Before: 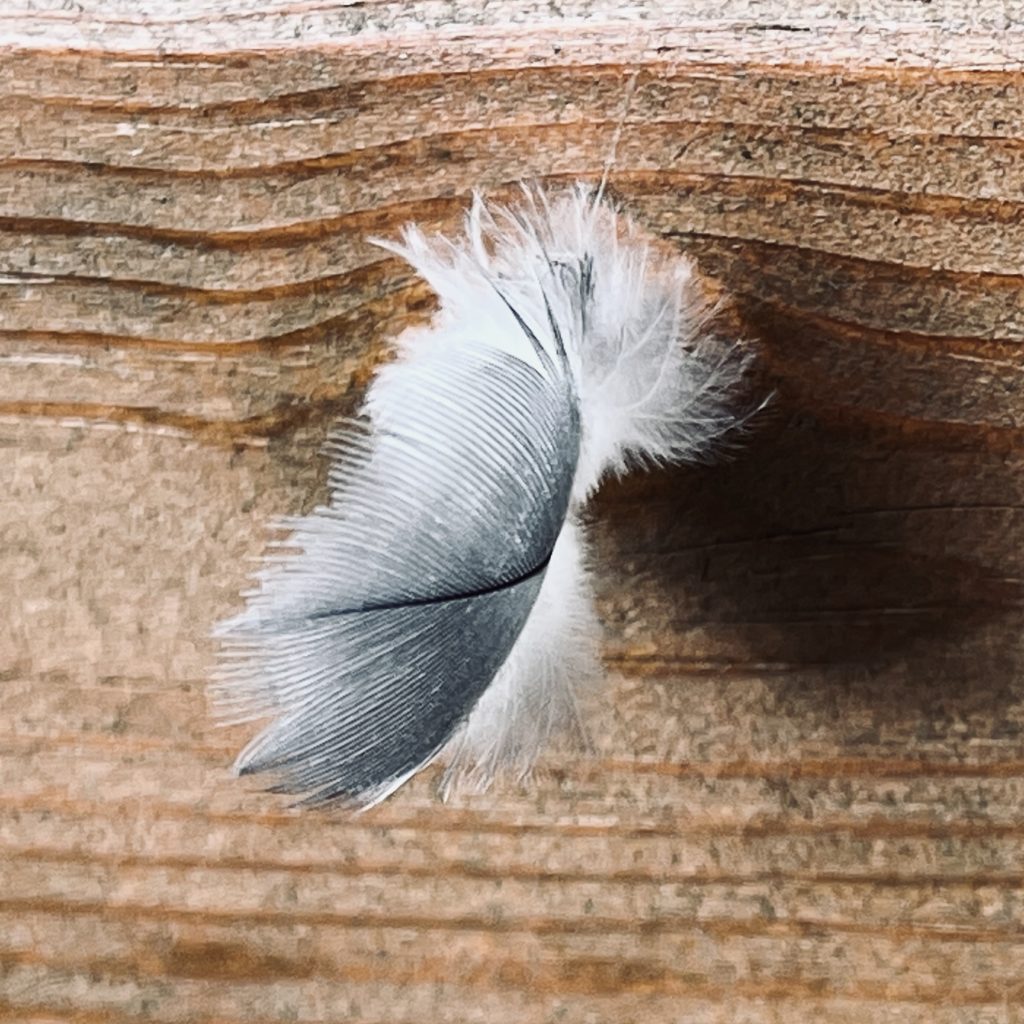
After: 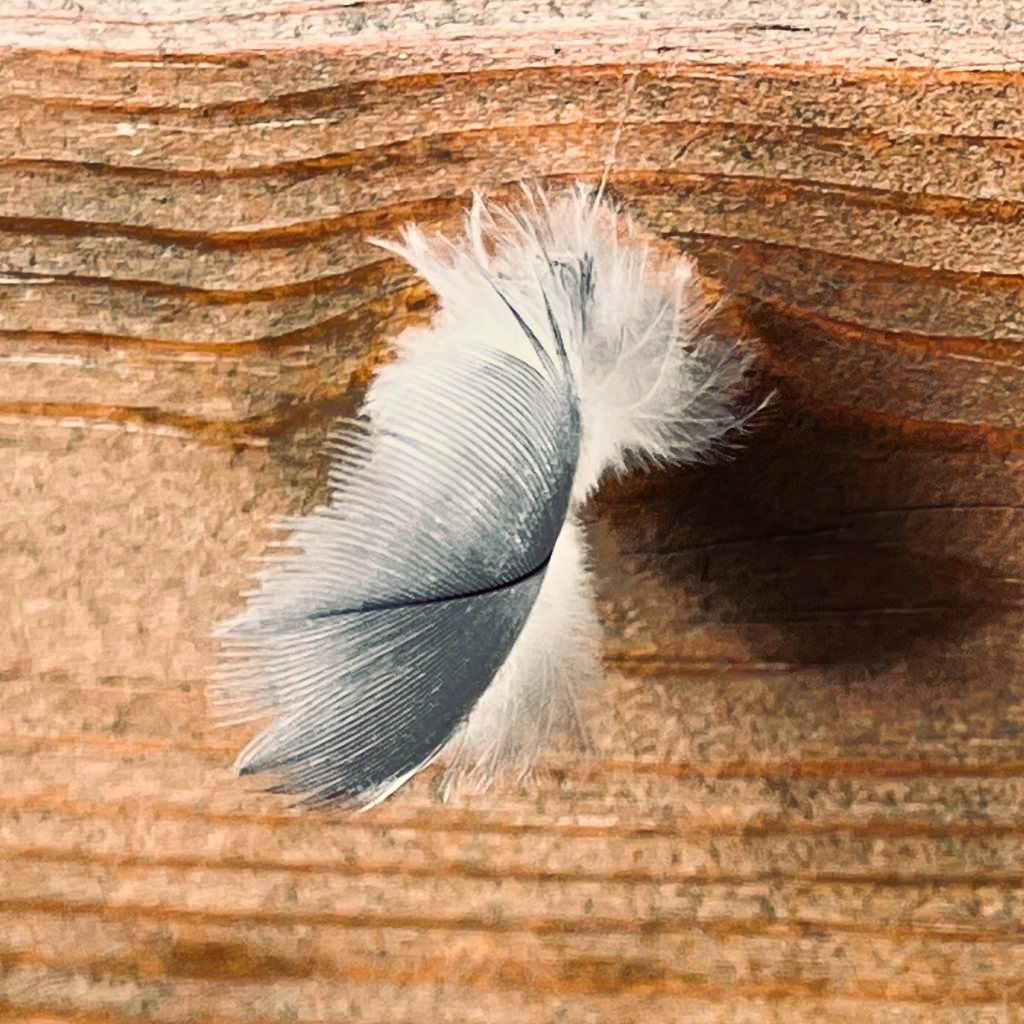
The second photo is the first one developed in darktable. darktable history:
color calibration: x 0.329, y 0.345, temperature 5633 K
tone equalizer: -8 EV -0.528 EV, -7 EV -0.319 EV, -6 EV -0.083 EV, -5 EV 0.413 EV, -4 EV 0.985 EV, -3 EV 0.791 EV, -2 EV -0.01 EV, -1 EV 0.14 EV, +0 EV -0.012 EV, smoothing 1
color correction: highlights a* 0.816, highlights b* 2.78, saturation 1.1
